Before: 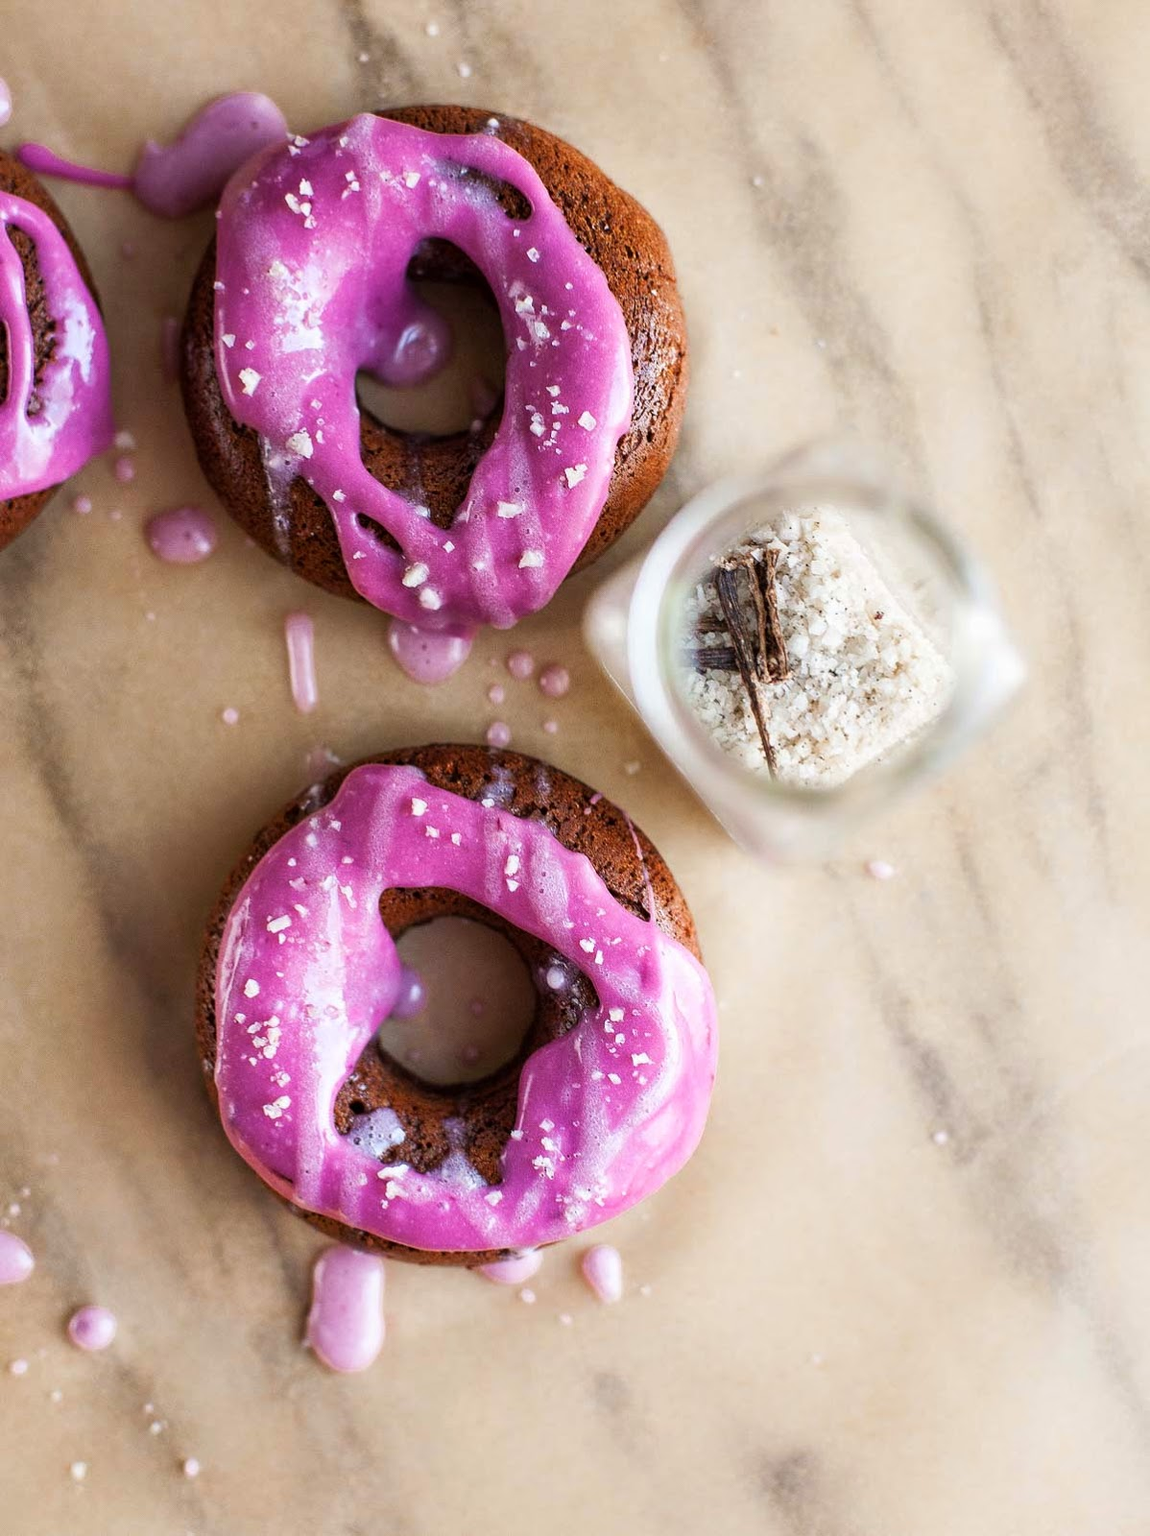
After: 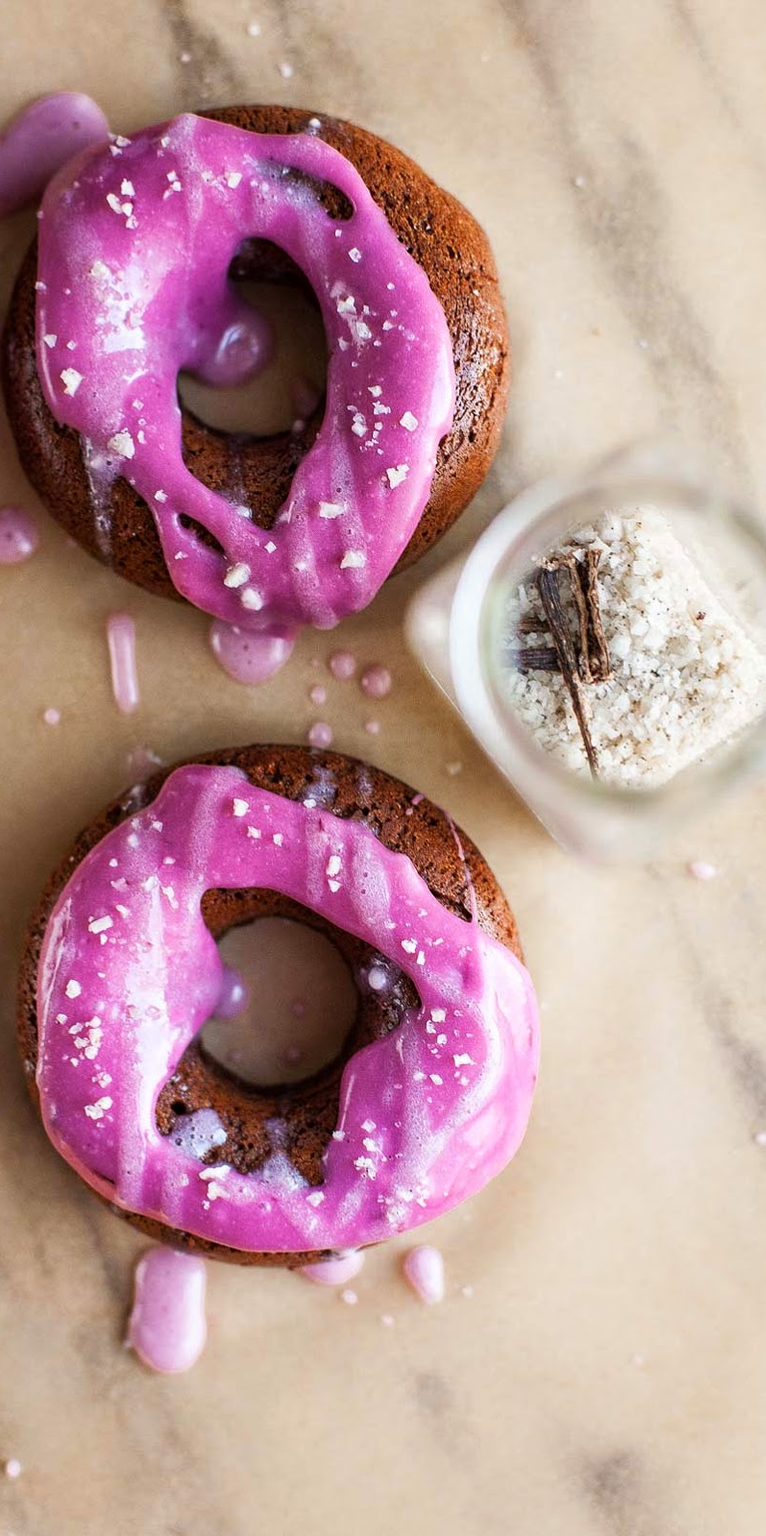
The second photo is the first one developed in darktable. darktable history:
crop and rotate: left 15.546%, right 17.787%
